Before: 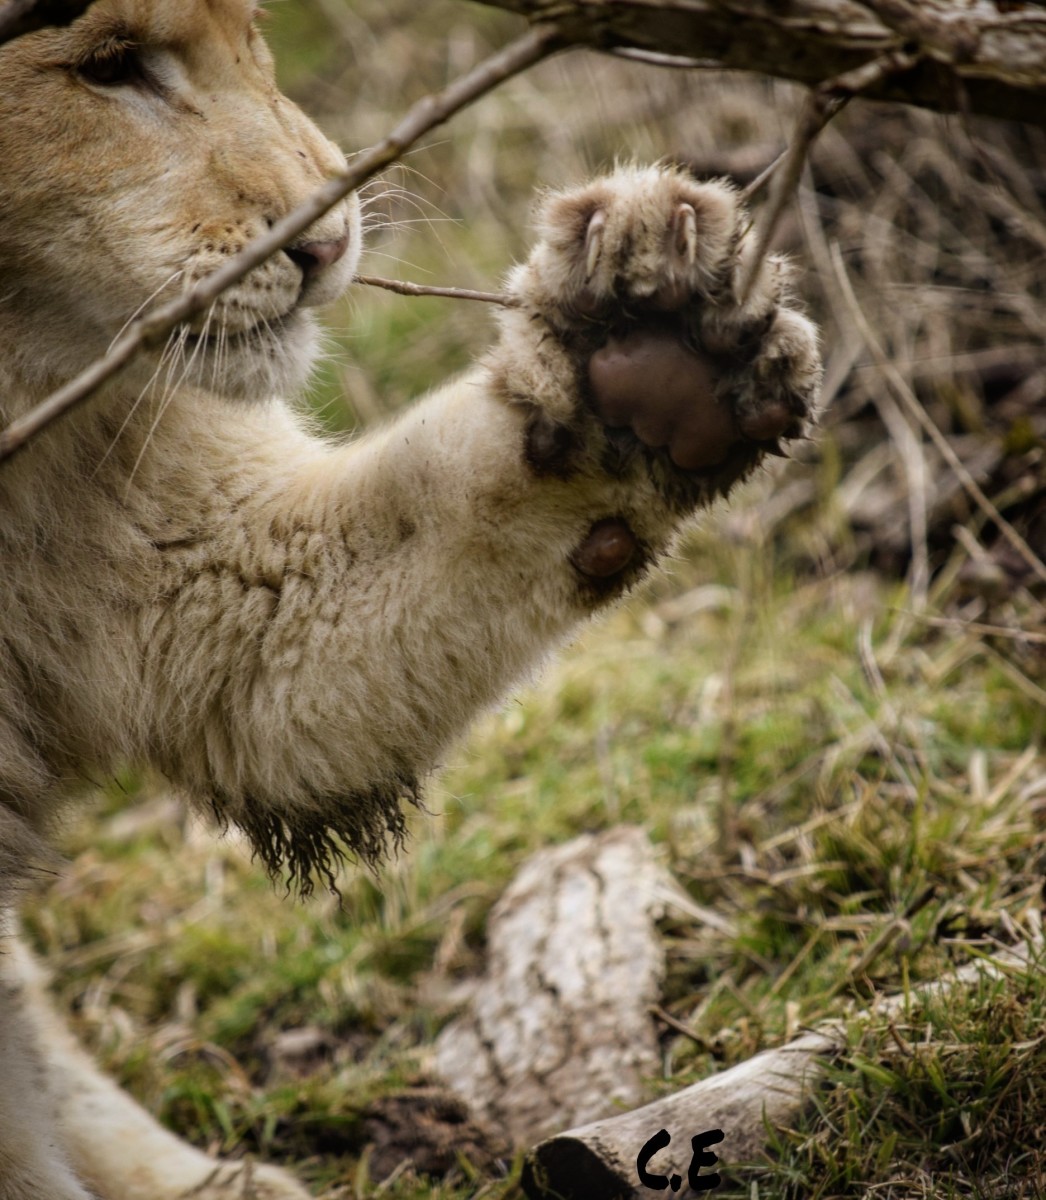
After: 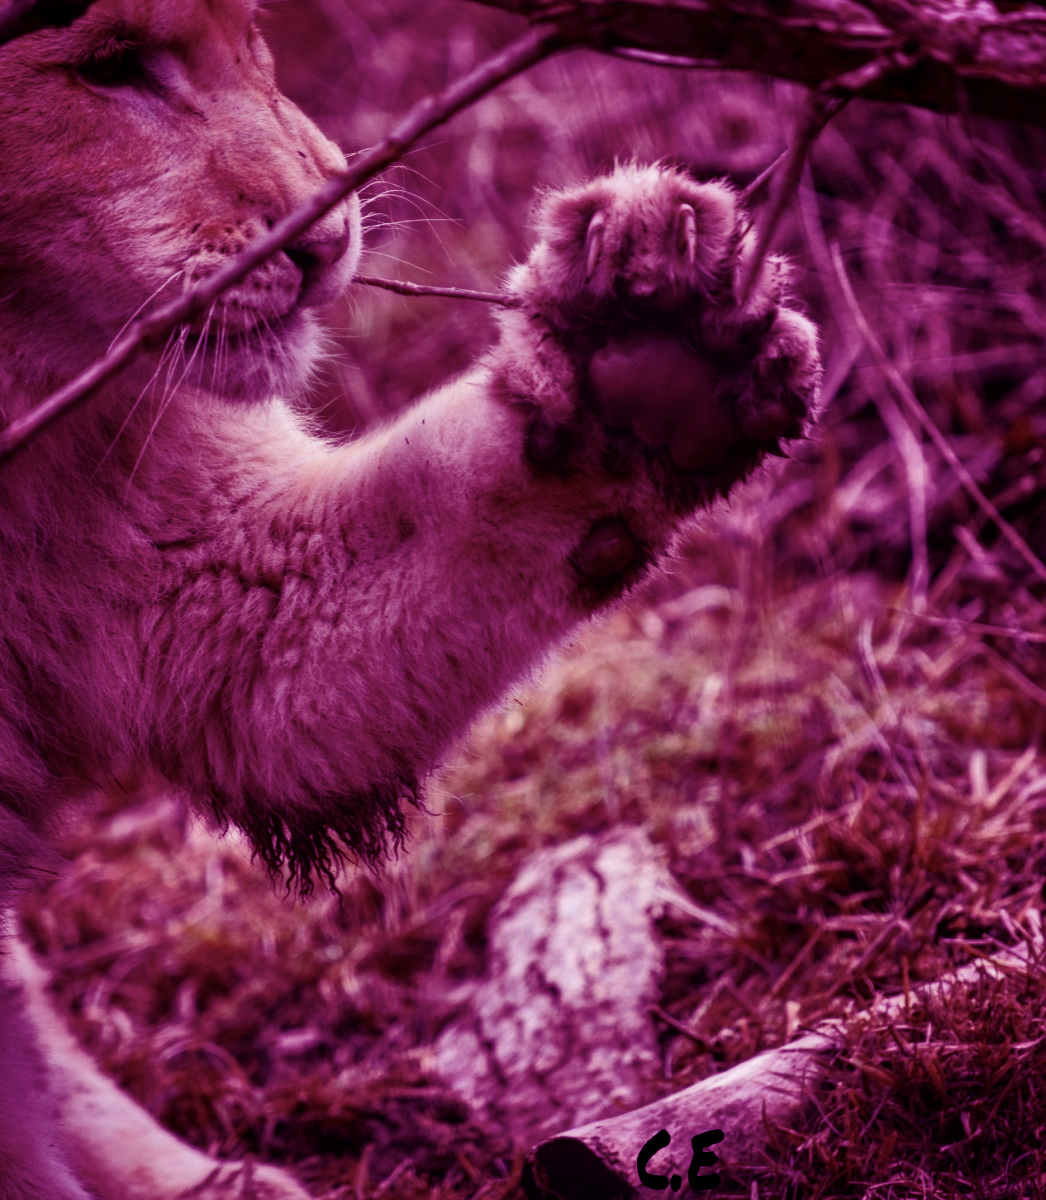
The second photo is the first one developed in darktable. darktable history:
contrast brightness saturation: contrast 0.11, saturation -0.17
shadows and highlights: shadows 37.27, highlights -28.18, soften with gaussian
color balance: mode lift, gamma, gain (sRGB), lift [1, 1, 0.101, 1]
